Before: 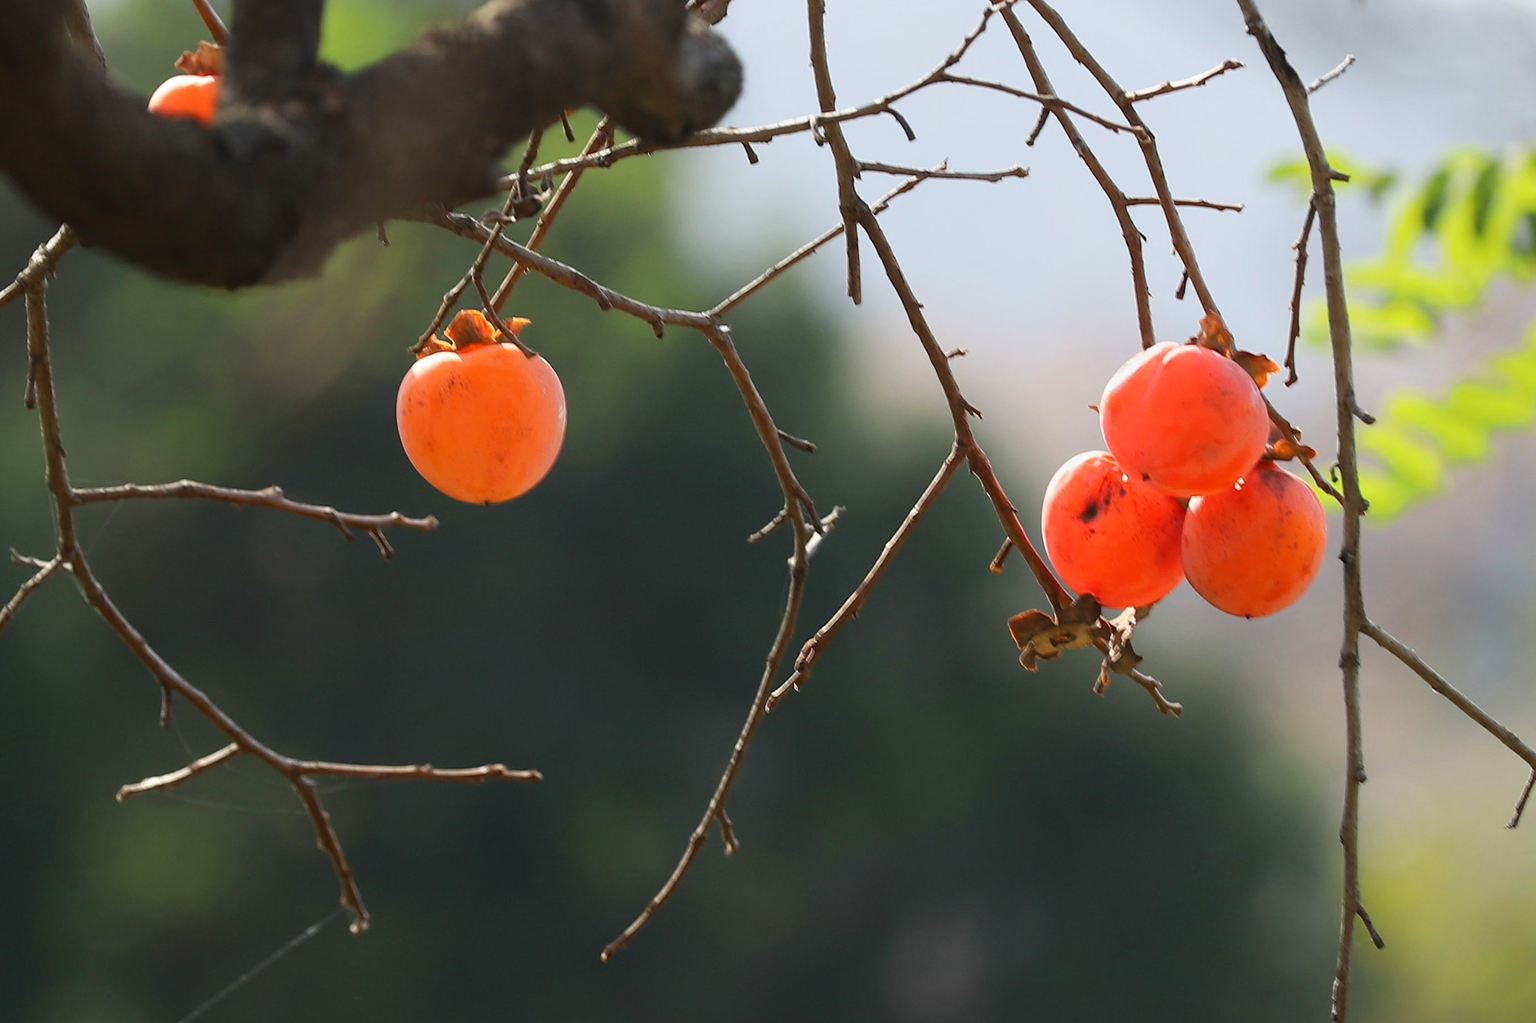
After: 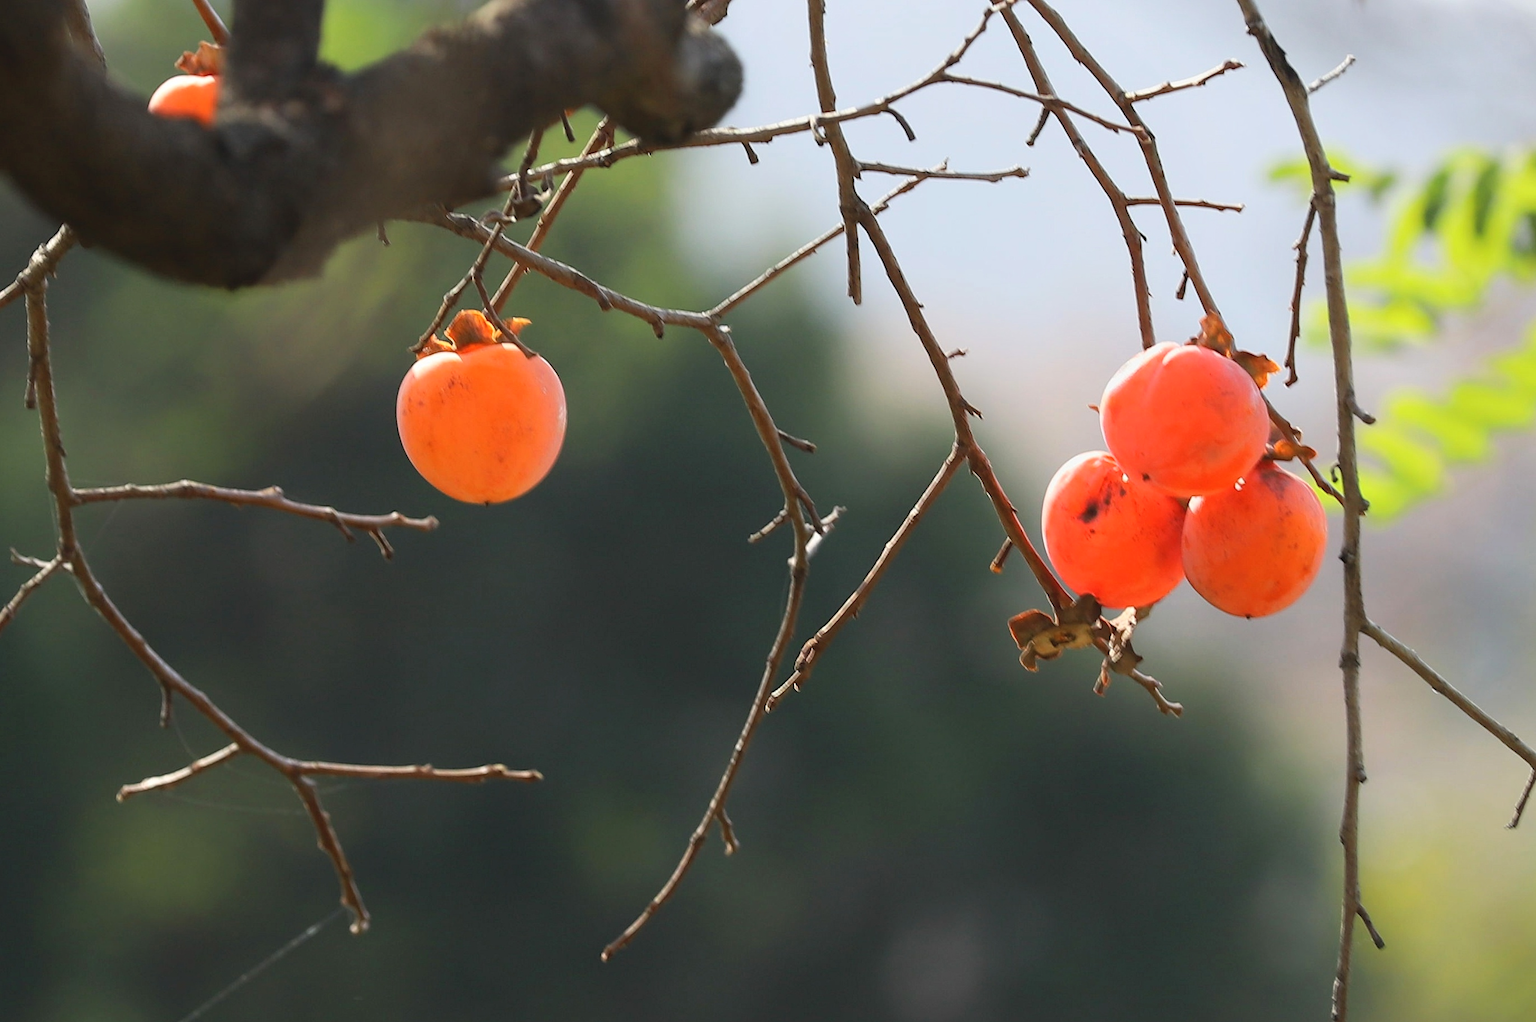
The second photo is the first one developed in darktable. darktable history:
contrast brightness saturation: contrast 0.053, brightness 0.056, saturation 0.01
